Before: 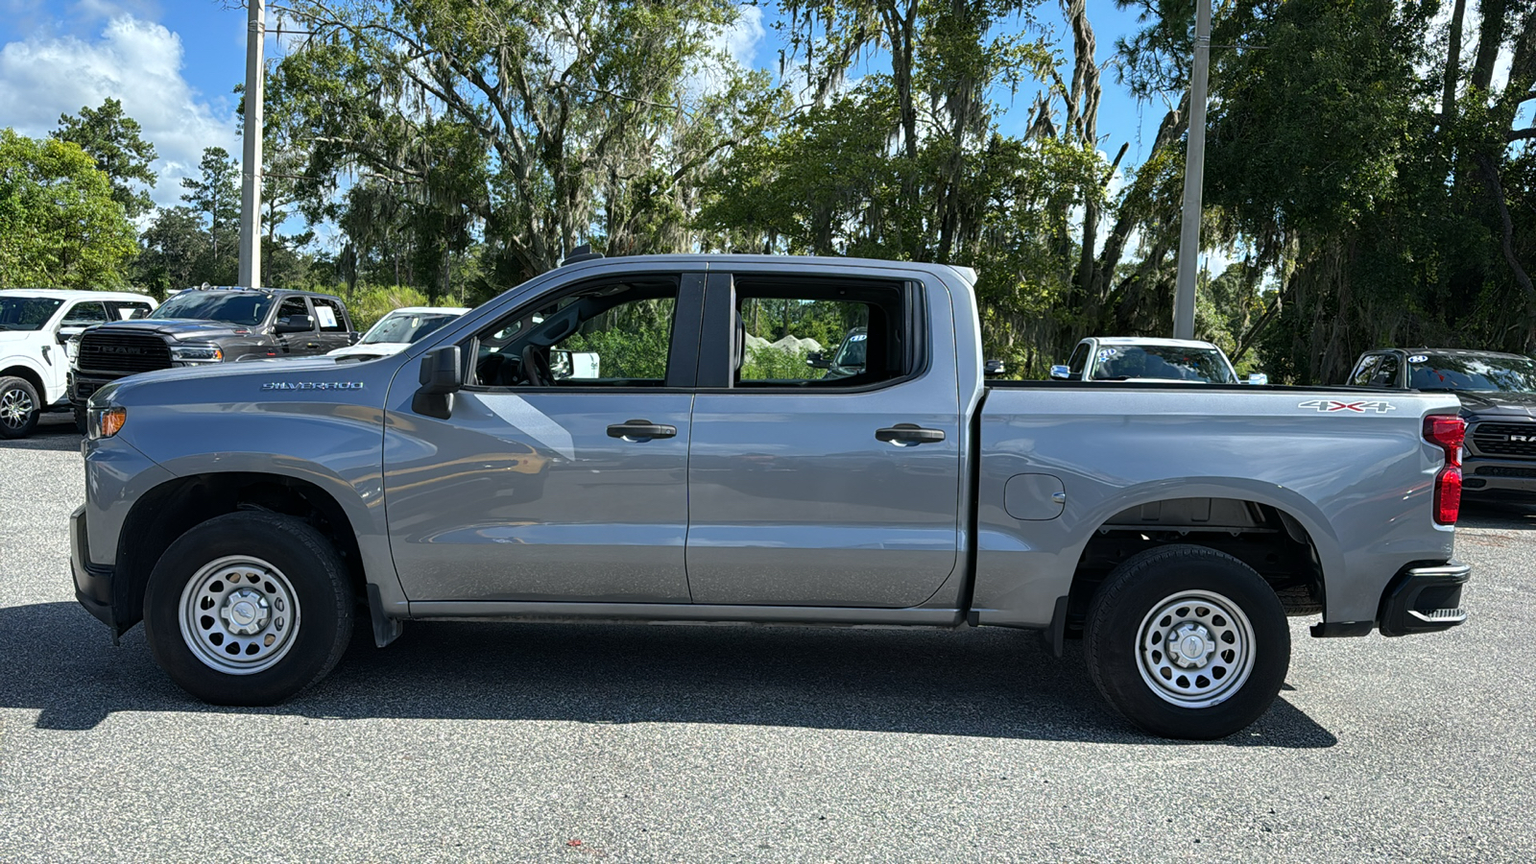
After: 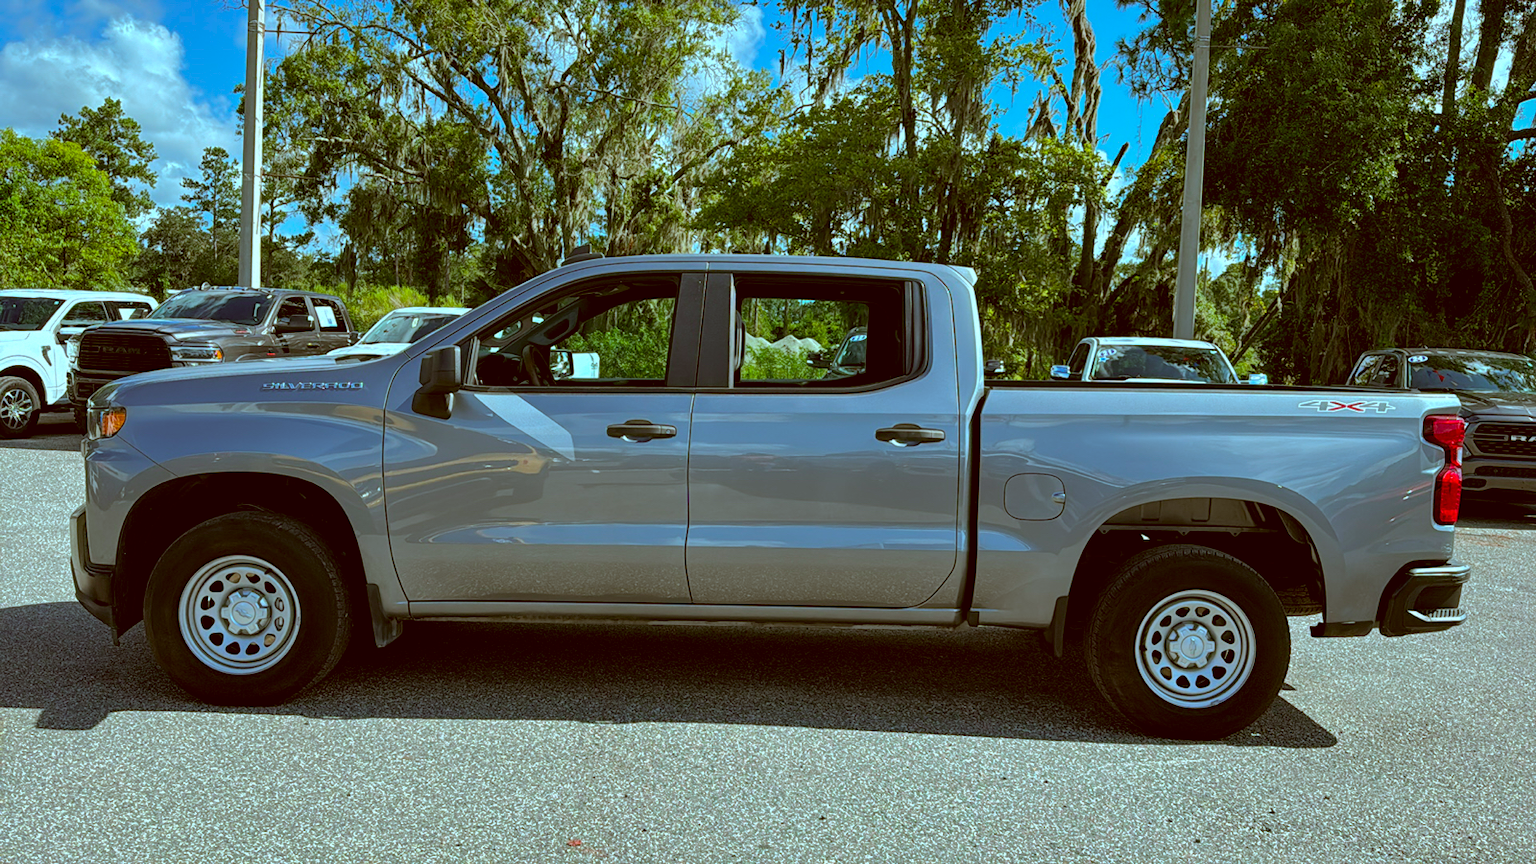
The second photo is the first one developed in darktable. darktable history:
shadows and highlights: shadows 40.07, highlights -59.69
color balance rgb: global offset › luminance -0.289%, global offset › hue 259.9°, perceptual saturation grading › global saturation 31.32%
color correction: highlights a* -14.39, highlights b* -15.96, shadows a* 10.25, shadows b* 29.34
